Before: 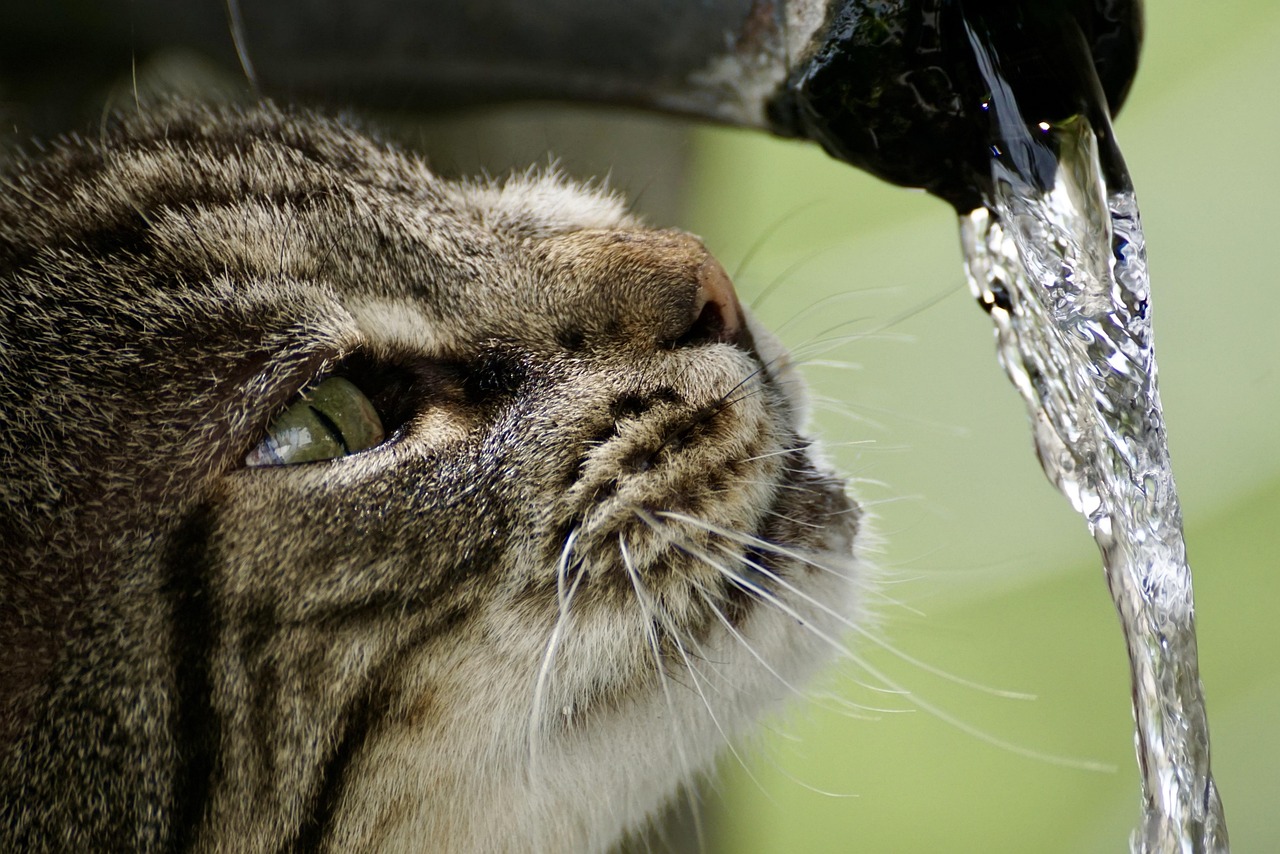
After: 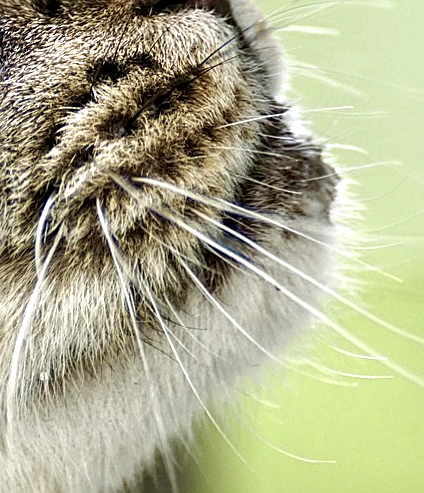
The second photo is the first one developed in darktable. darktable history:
white balance: emerald 1
crop: left 40.878%, top 39.176%, right 25.993%, bottom 3.081%
local contrast: detail 142%
exposure: exposure 0.6 EV, compensate highlight preservation false
sharpen: on, module defaults
